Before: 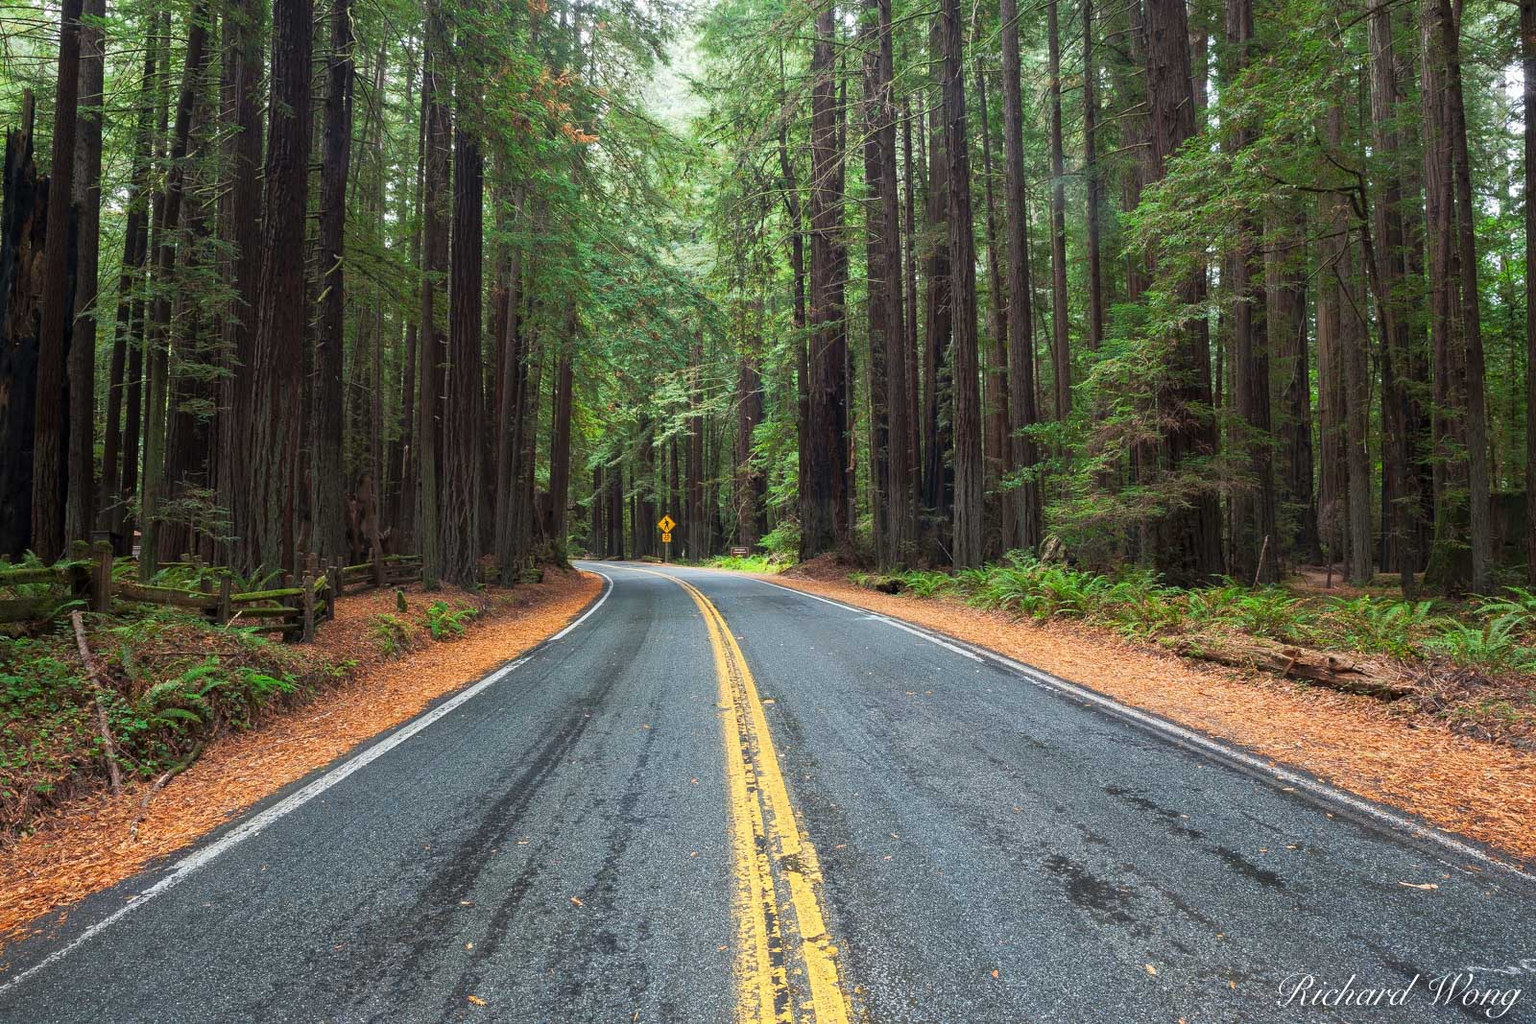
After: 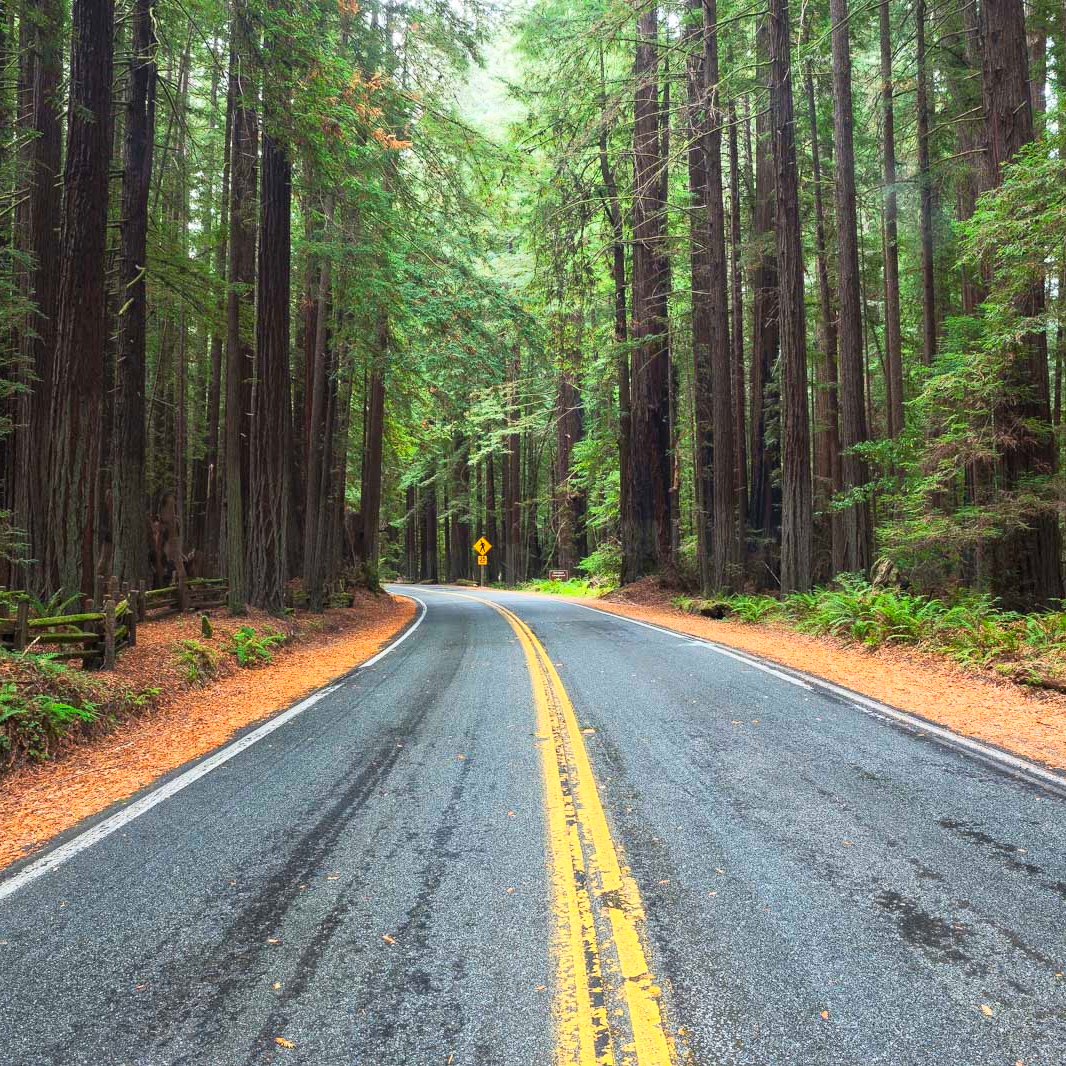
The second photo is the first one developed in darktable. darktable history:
contrast brightness saturation: contrast 0.2, brightness 0.16, saturation 0.22
crop and rotate: left 13.342%, right 19.991%
